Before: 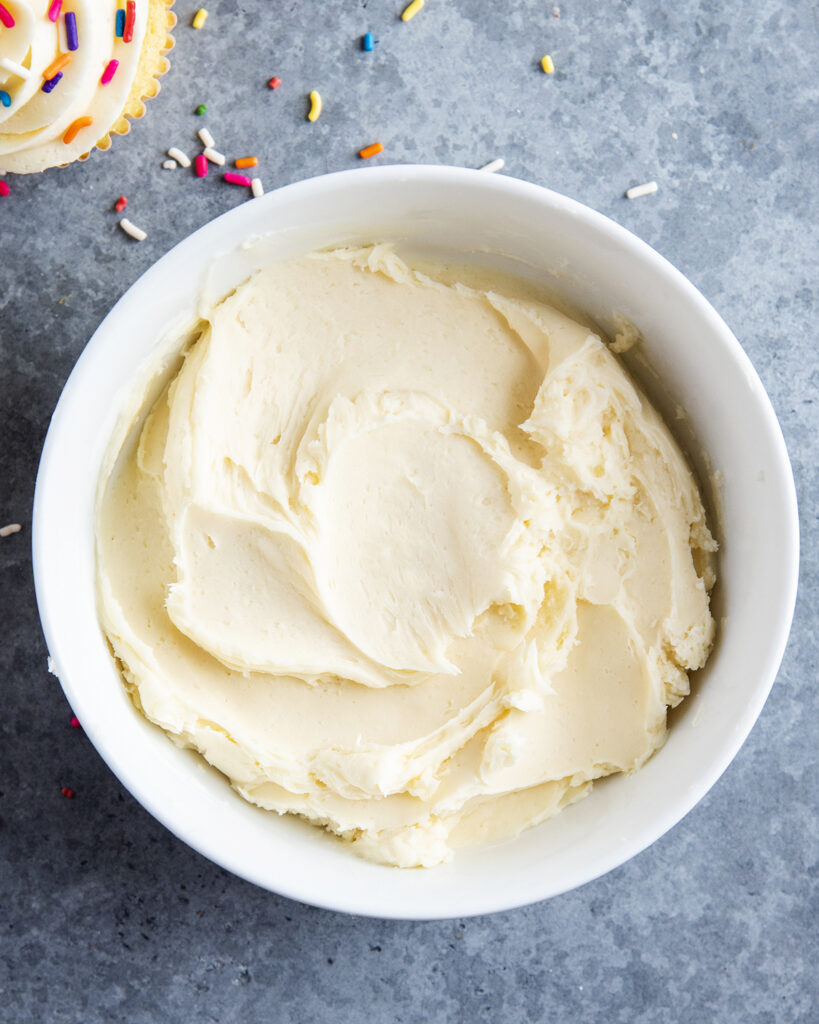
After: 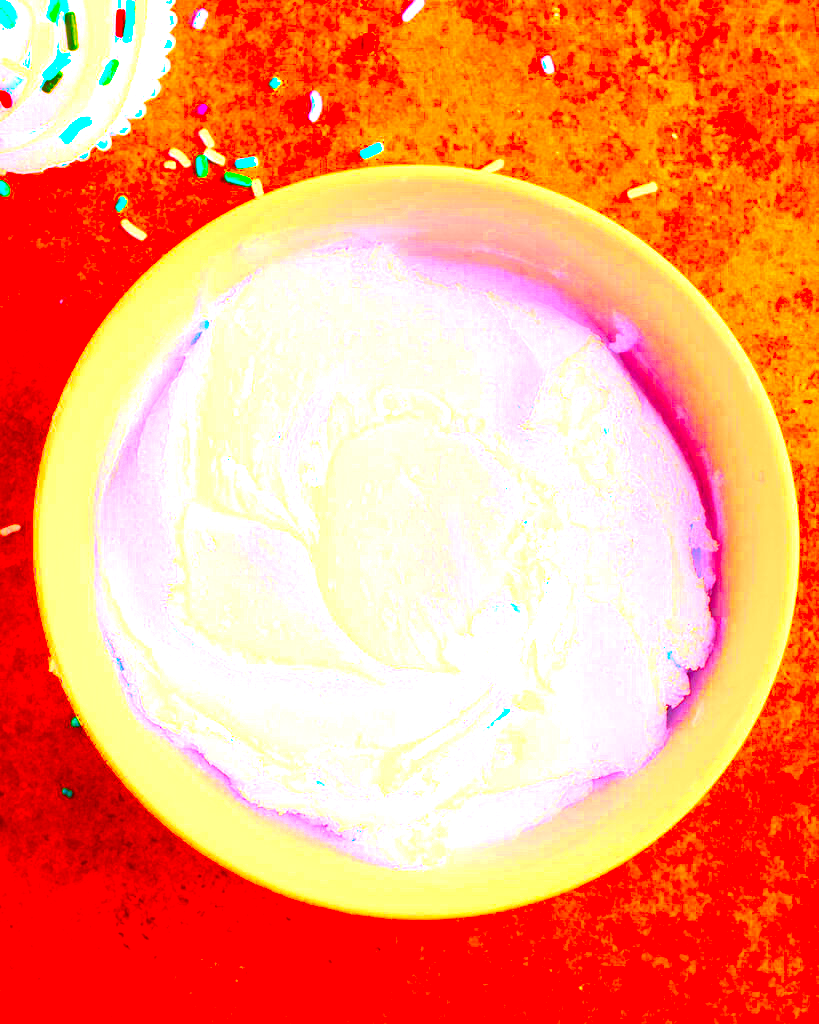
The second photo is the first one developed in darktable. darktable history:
color correction: highlights a* -39.68, highlights b* -40, shadows a* -40, shadows b* -40, saturation -3
exposure: black level correction 0, exposure 1.675 EV, compensate exposure bias true, compensate highlight preservation false
